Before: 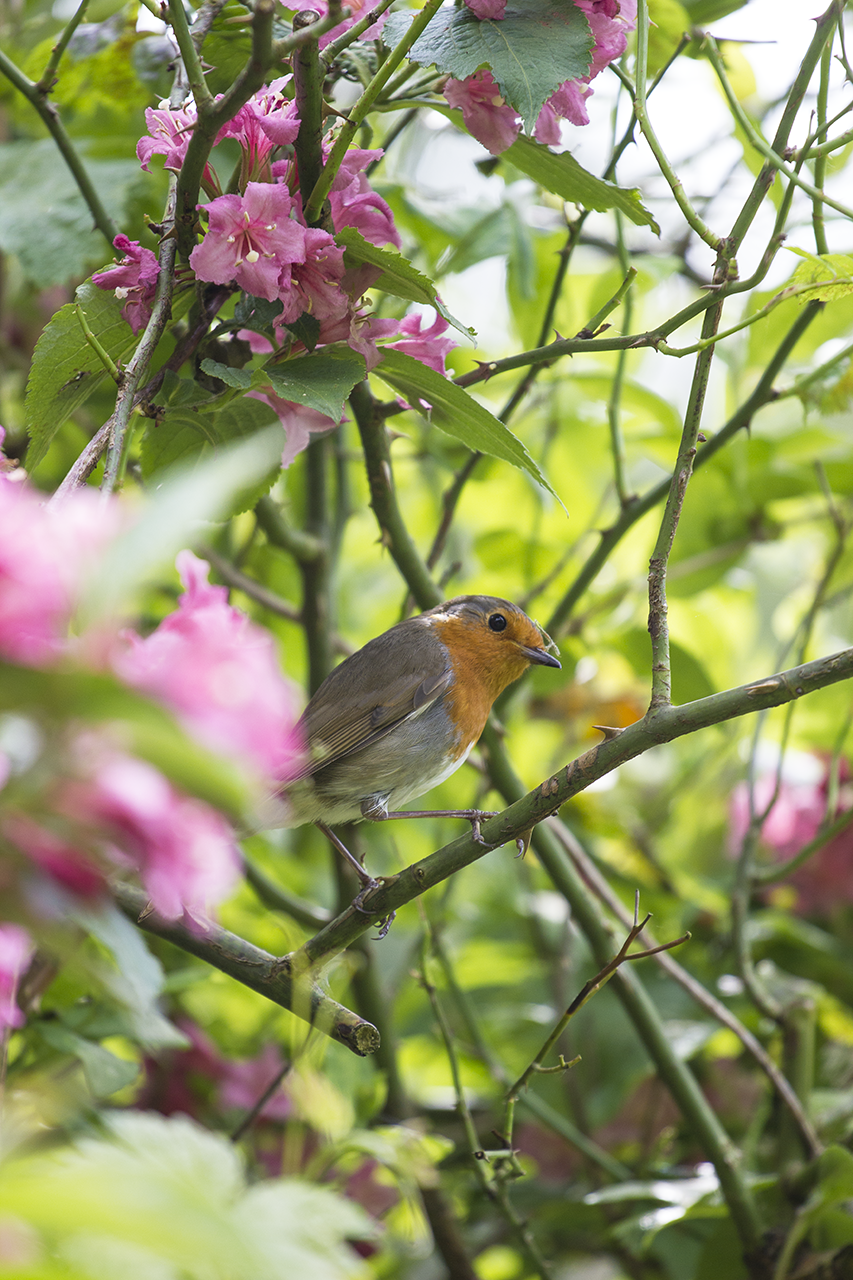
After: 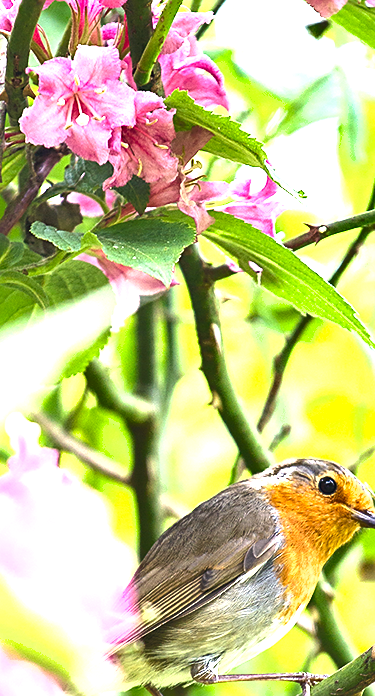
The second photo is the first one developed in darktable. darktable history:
sharpen: on, module defaults
shadows and highlights: shadows 33.96, highlights -35.09, soften with gaussian
exposure: black level correction 0, exposure 1.937 EV, compensate highlight preservation false
crop: left 19.993%, top 10.746%, right 35.944%, bottom 34.858%
